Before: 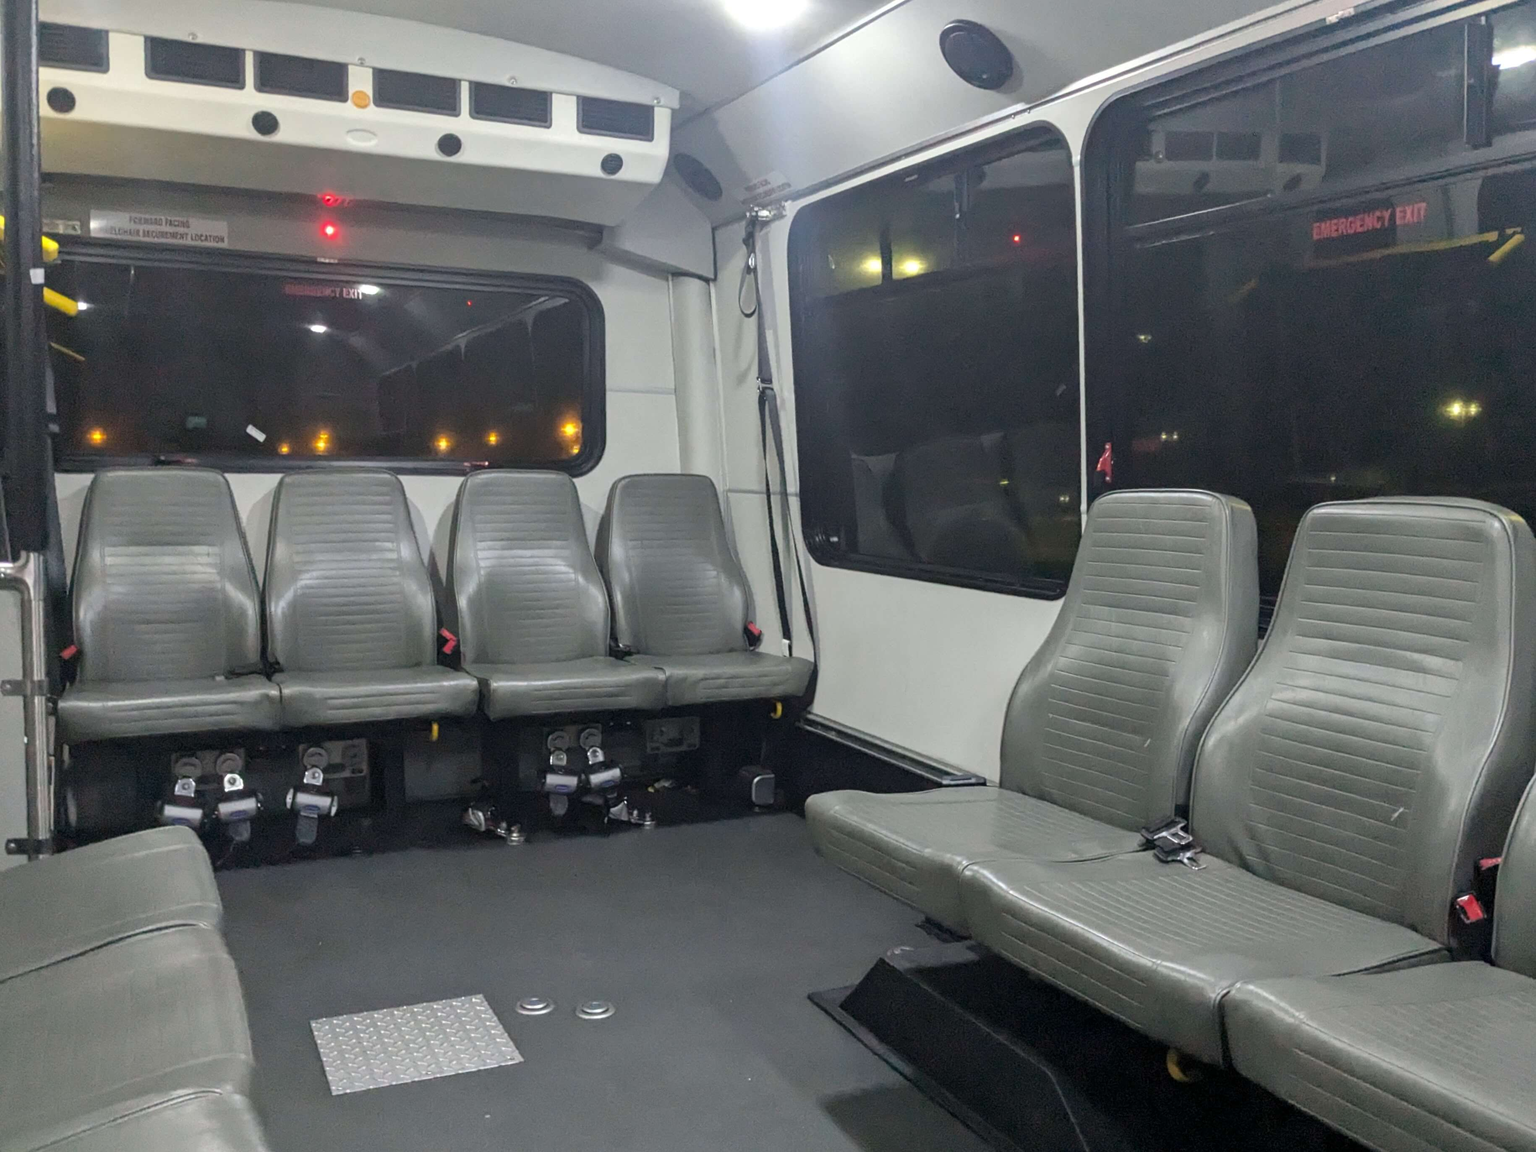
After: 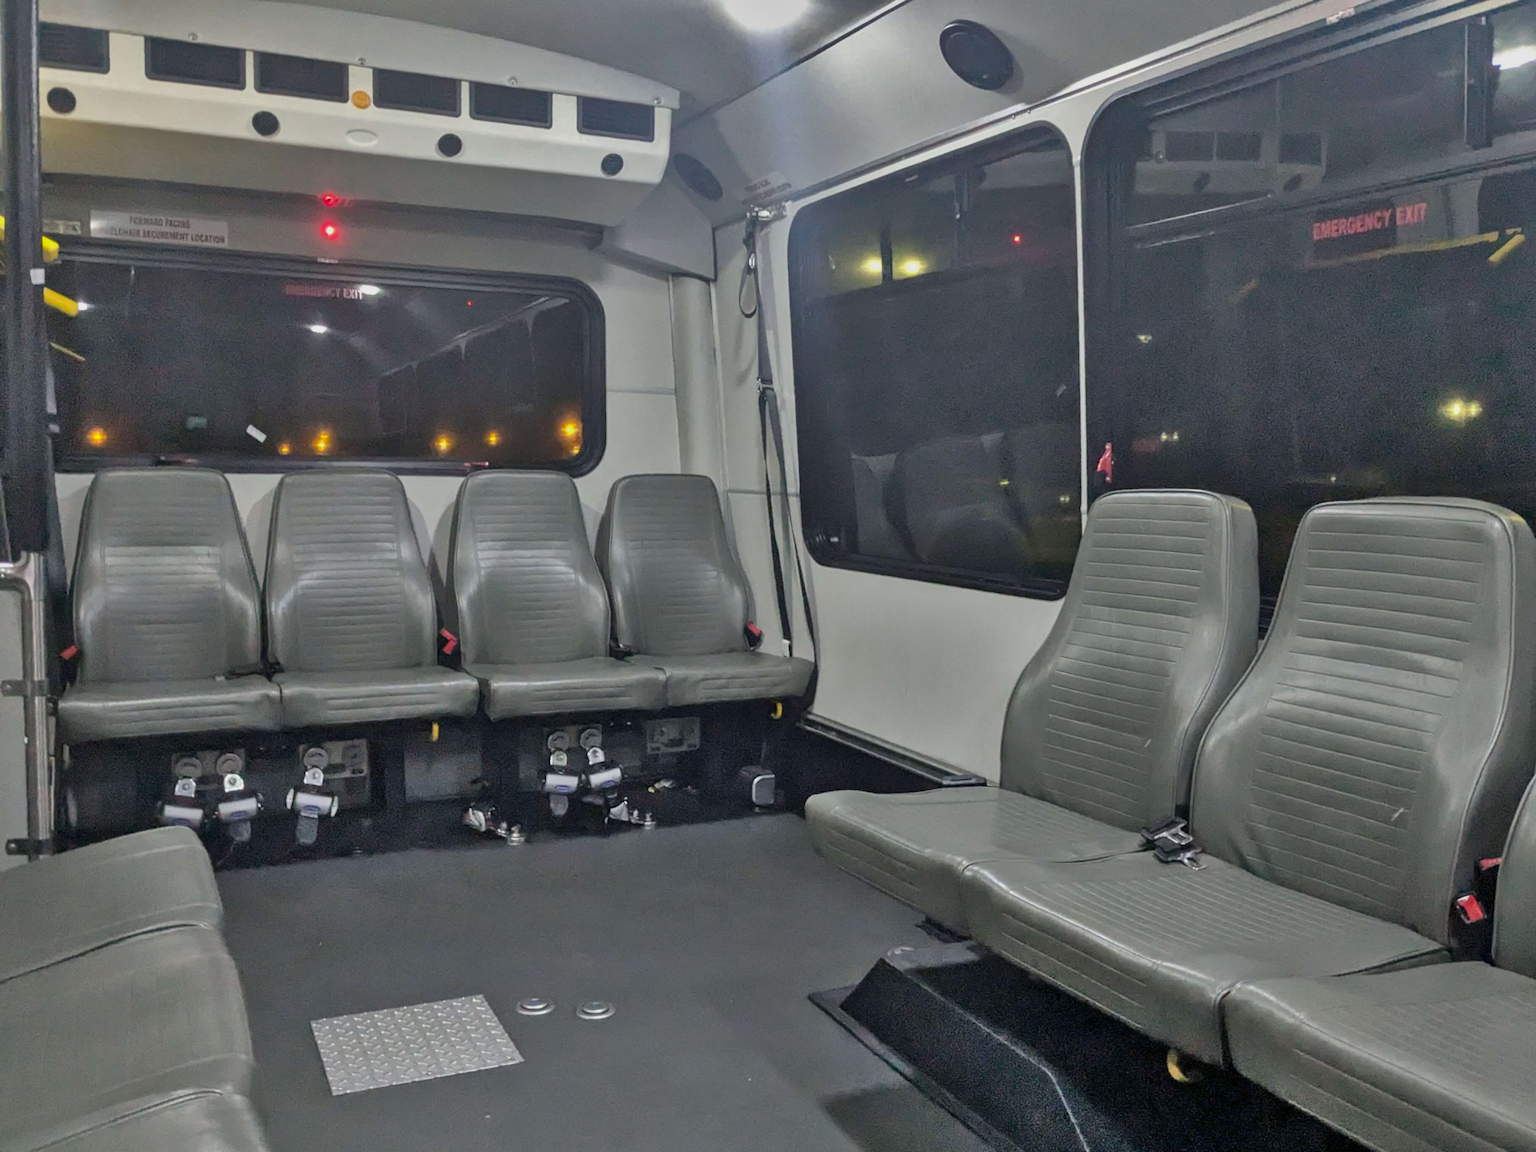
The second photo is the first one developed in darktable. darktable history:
shadows and highlights: shadows 79.73, white point adjustment -9.15, highlights -61.23, soften with gaussian
